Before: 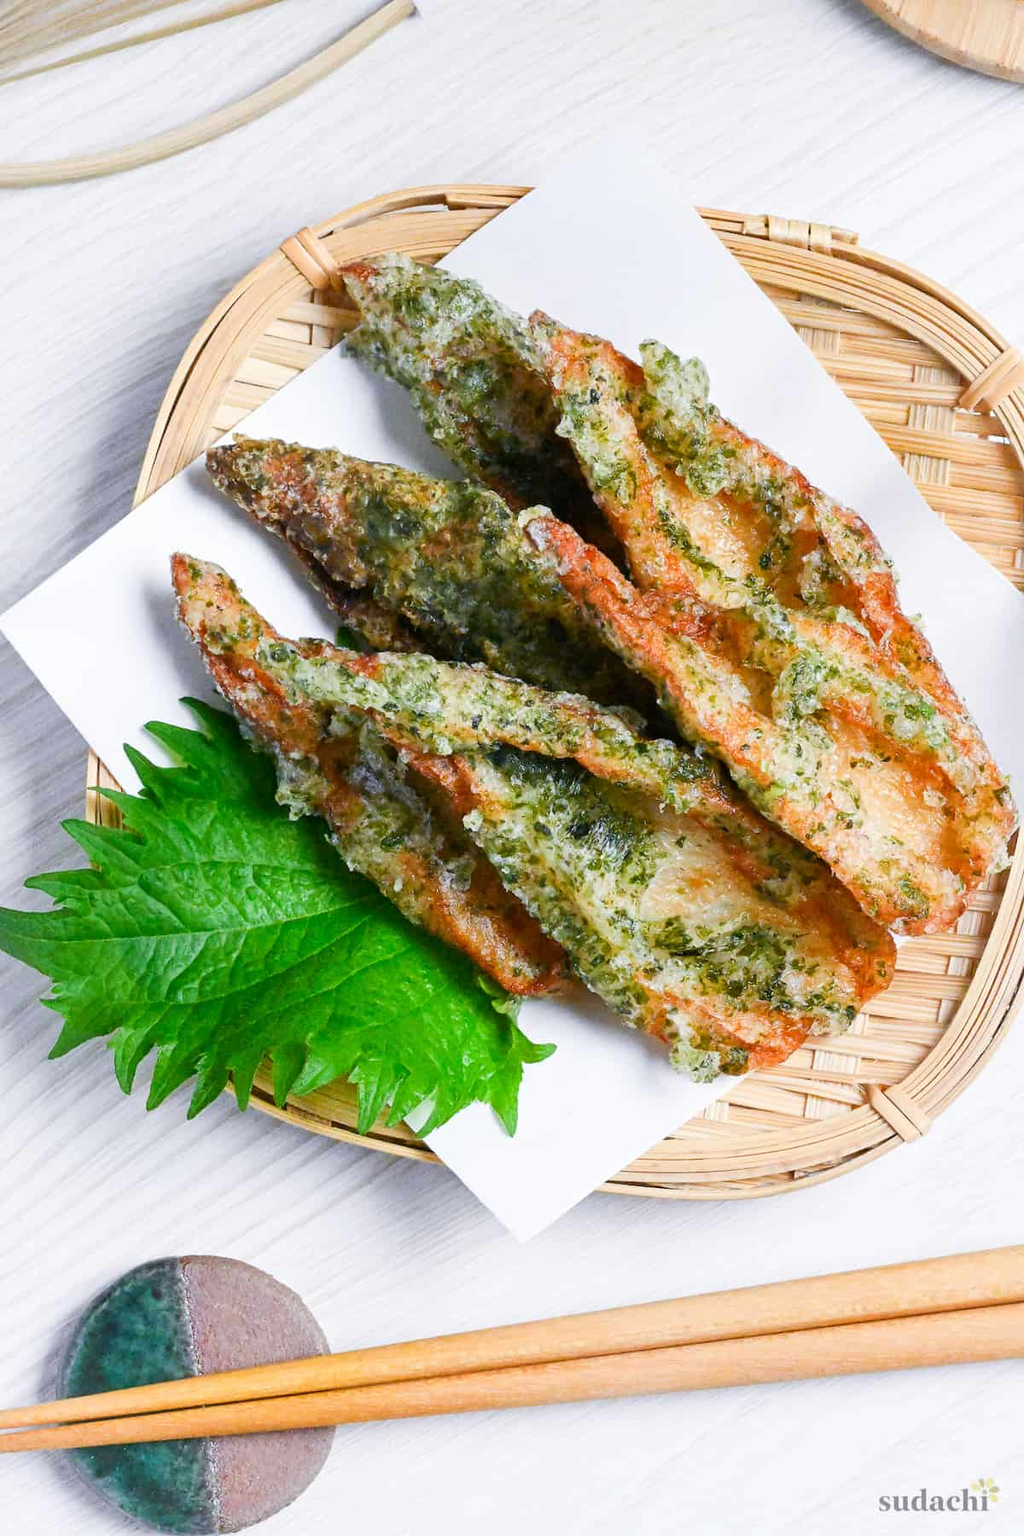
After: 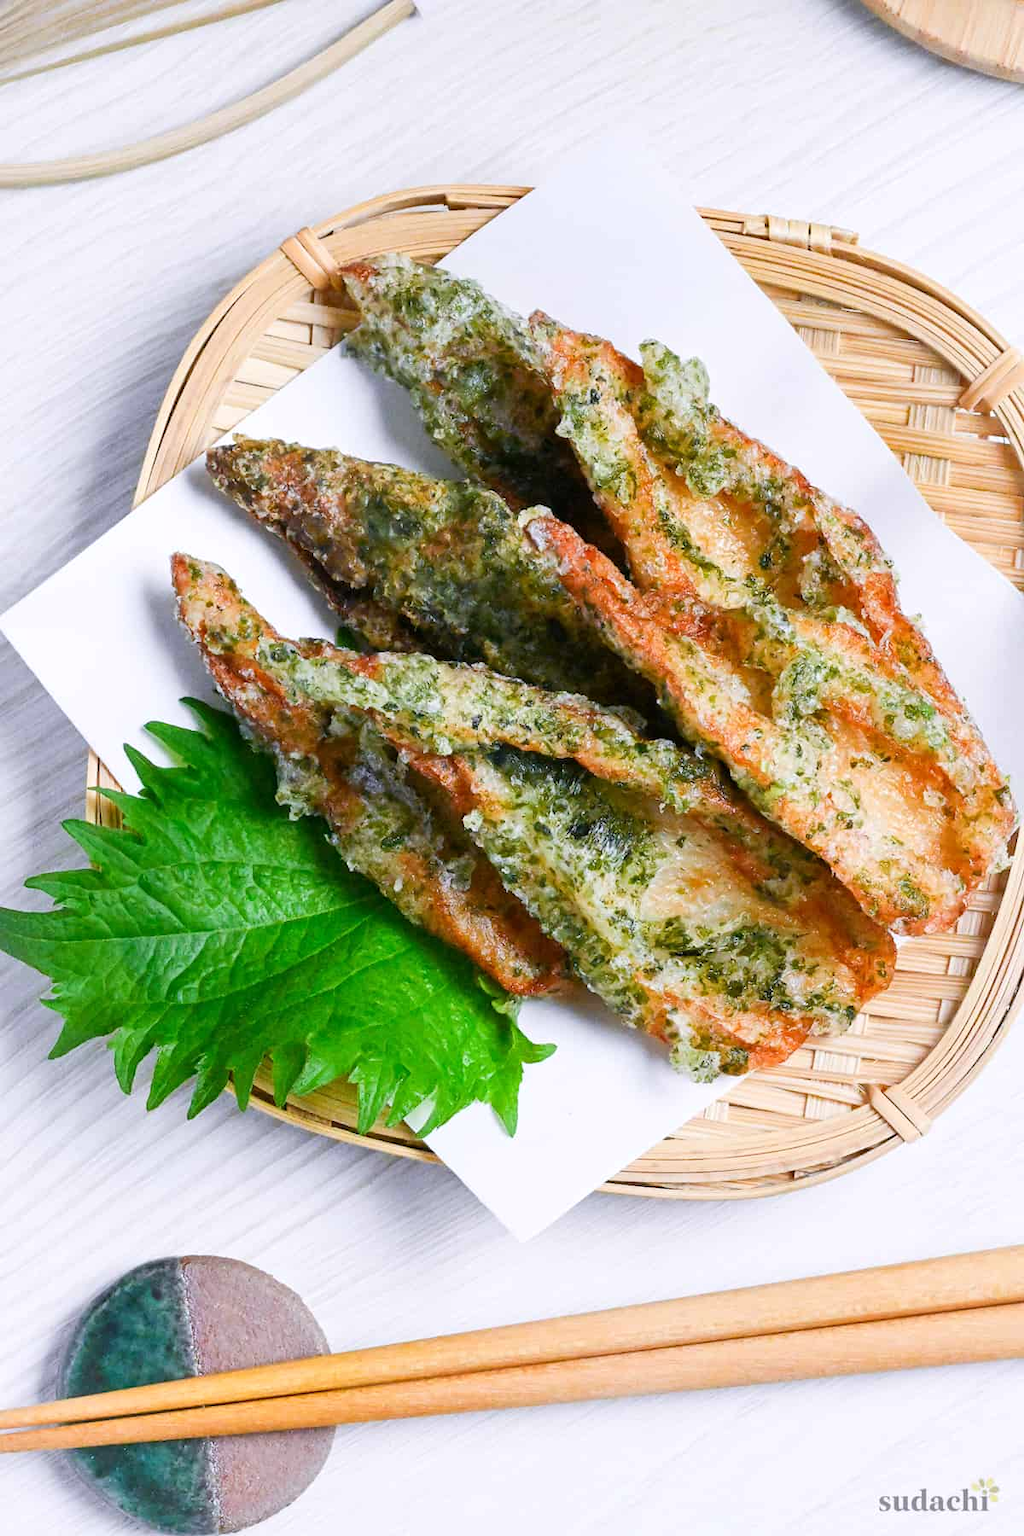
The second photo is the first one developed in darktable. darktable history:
white balance: red 1.004, blue 1.024
tone equalizer: on, module defaults
